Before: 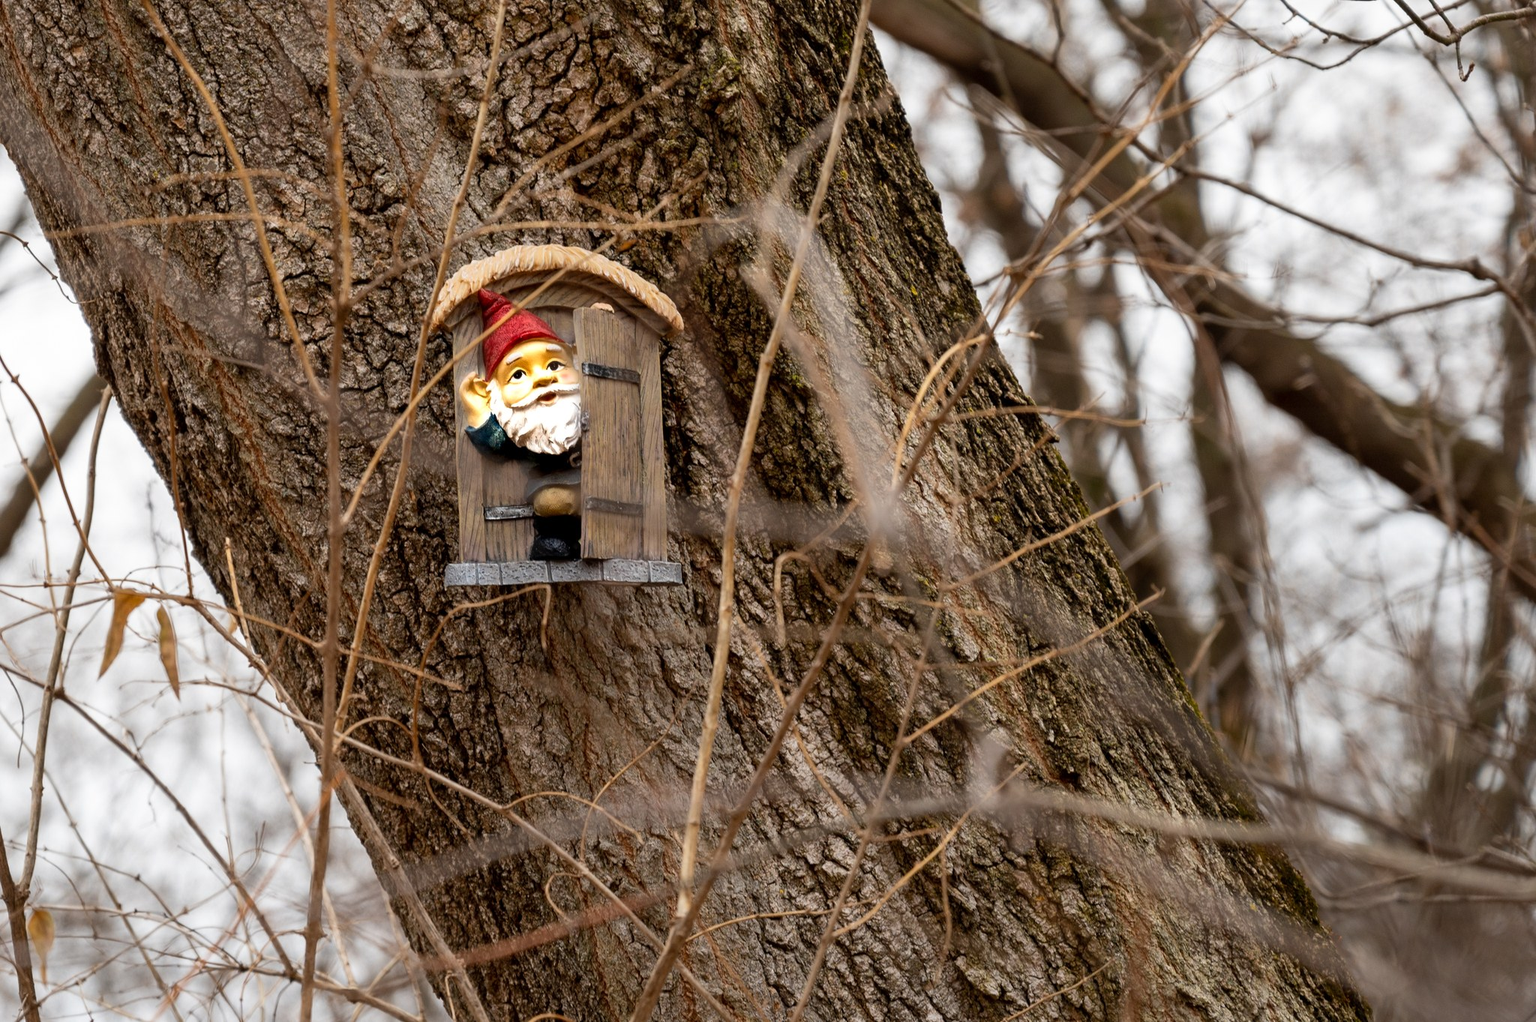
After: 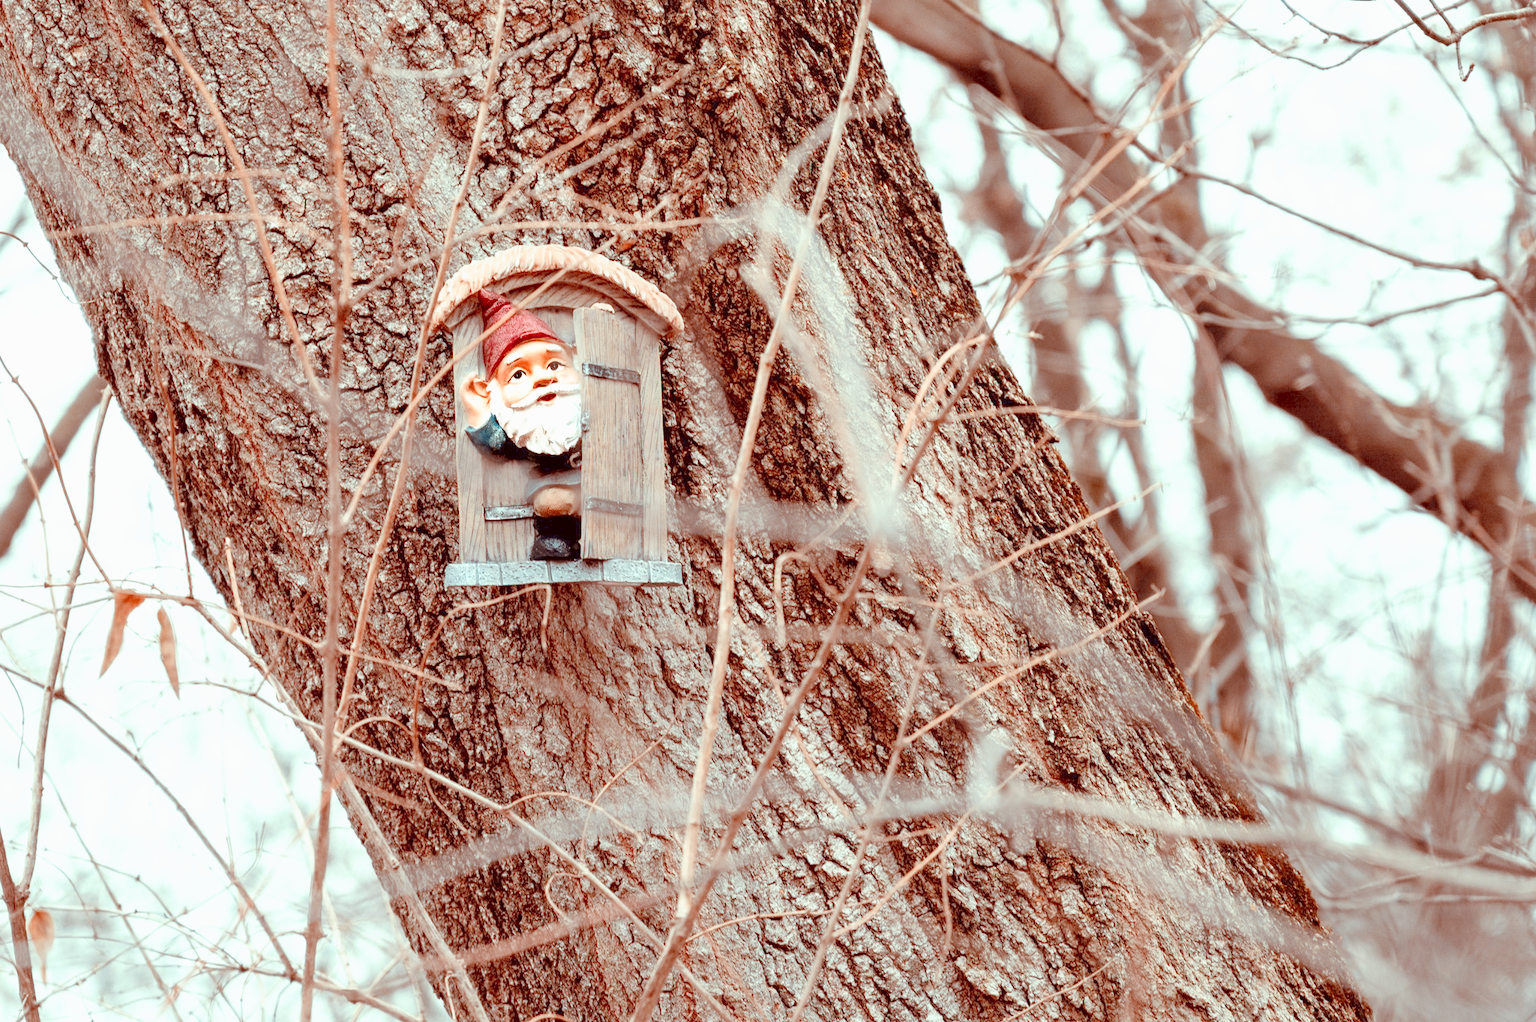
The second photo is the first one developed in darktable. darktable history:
tone curve: curves: ch0 [(0, 0) (0.003, 0.002) (0.011, 0.009) (0.025, 0.02) (0.044, 0.036) (0.069, 0.057) (0.1, 0.081) (0.136, 0.115) (0.177, 0.153) (0.224, 0.202) (0.277, 0.264) (0.335, 0.333) (0.399, 0.409) (0.468, 0.491) (0.543, 0.58) (0.623, 0.675) (0.709, 0.777) (0.801, 0.88) (0.898, 0.98) (1, 1)], preserve colors none
color look up table: target L [89.11, 79.28, 48.86, 47.8, 34.74, 27.99, 197.97, 92.08, 90.1, 59.56, 56.6, 80.68, 56.24, 52.28, 64.49, 66.9, 48.45, 50.24, 60.58, 50.79, 38.95, 30.14, 86.23, 80.76, 80.53, 74.78, 63.32, 62.05, 64.39, 68.1, 46, 53.19, 28.23, 30.26, 41.83, 20.36, 17.34, 13.9, 11.16, 81.72, 81.88, 81.58, 81.28, 81.23, 82.22, 68.28, 69.72, 59.05, 52.92], target a [-11.31, -8.416, 25.17, -5.015, 5.114, 16.22, 0, -0.001, -8.951, 46.43, 45.86, -5.276, 53.92, 51.47, 15.19, -5.13, 54.15, 48.5, 26.42, 41.8, 46.02, 26.82, -9.731, -7.917, -8.084, -8.092, -15.73, 16.51, -5.736, -25.66, 7.151, -14.76, 11.02, 13.1, -1.847, 12.07, 15.08, 15.69, 15.14, -9.642, -14.47, -10.82, -10.19, -12.25, -13.15, -26.8, -32.78, -25.78, -17.22], target b [2.565, -1.155, 42.68, 18.36, 23.54, 24.54, 0.001, 0.006, 0.62, 58.75, 56.85, -0.506, 53.41, 54.81, 11, -1.792, 52.33, 33.57, 4.051, 24.92, 35.35, 20.63, 0.864, -1.334, -0.94, -1.384, -20.18, -5.722, -21.68, -35.62, 2.796, -36.13, 3.462, -6.911, -34.57, 4.307, 3.126, 1.857, 1.794, -1.072, -3.559, -2.721, -2.898, -2.868, -4.4, -8.152, -24.01, -25.41, -20.01], num patches 49
